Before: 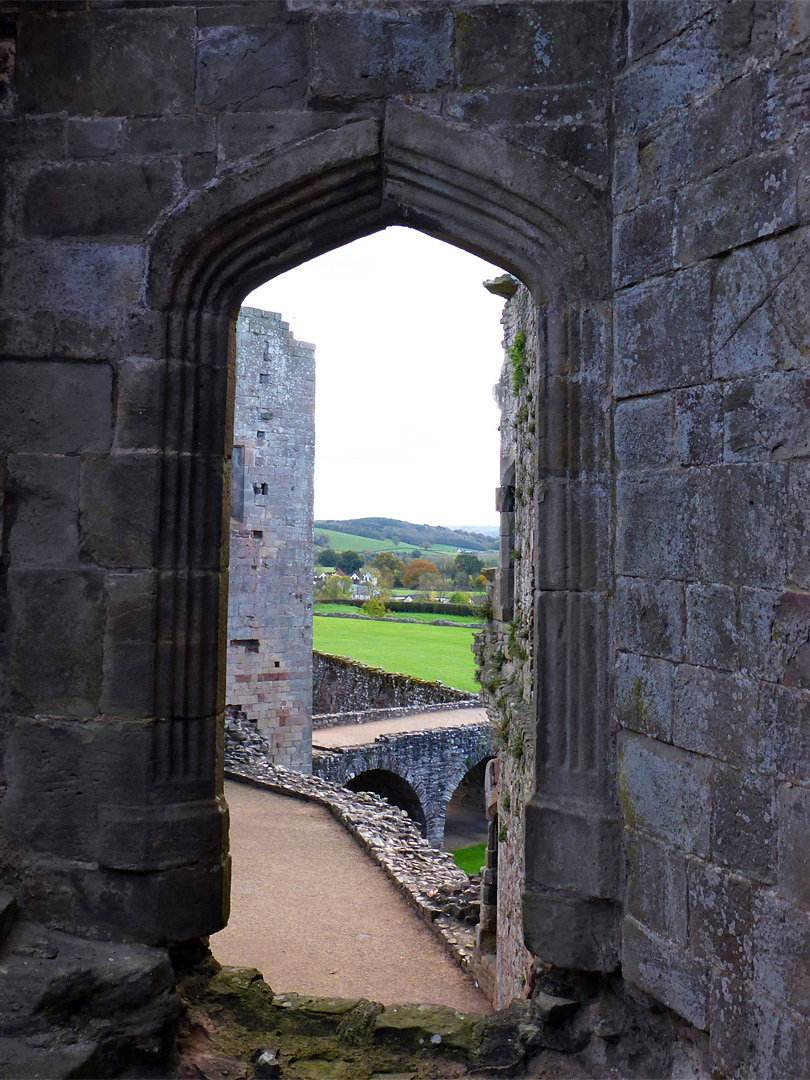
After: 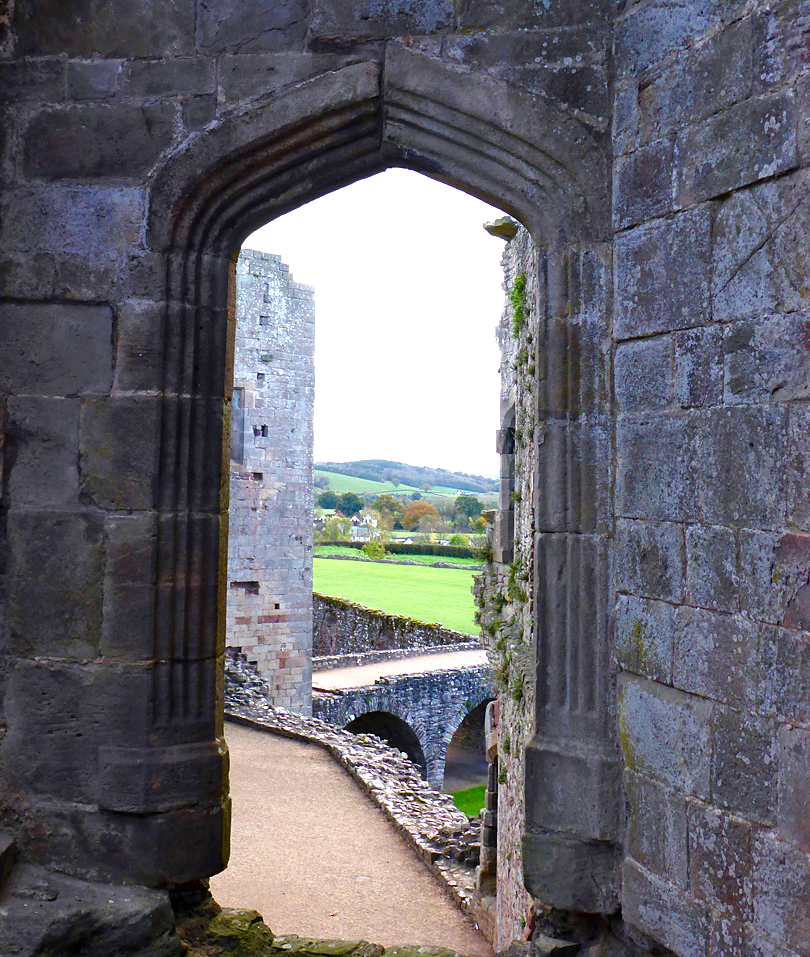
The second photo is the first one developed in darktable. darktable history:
crop and rotate: top 5.537%, bottom 5.812%
exposure: black level correction 0, exposure 0.704 EV, compensate highlight preservation false
color balance rgb: perceptual saturation grading › global saturation 20%, perceptual saturation grading › highlights -49.131%, perceptual saturation grading › shadows 26.11%, global vibrance 20%
